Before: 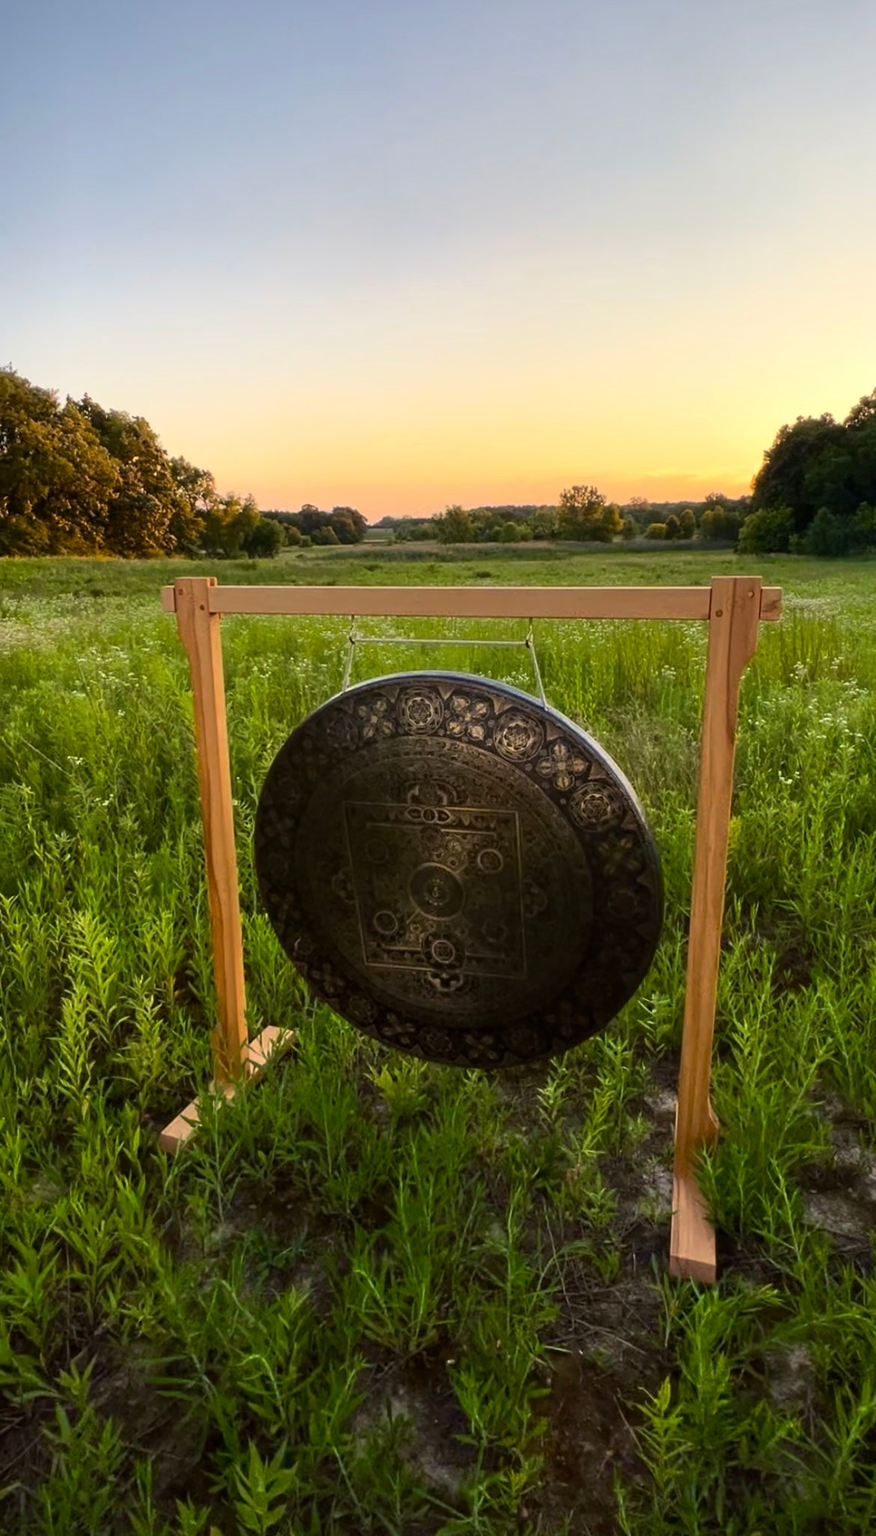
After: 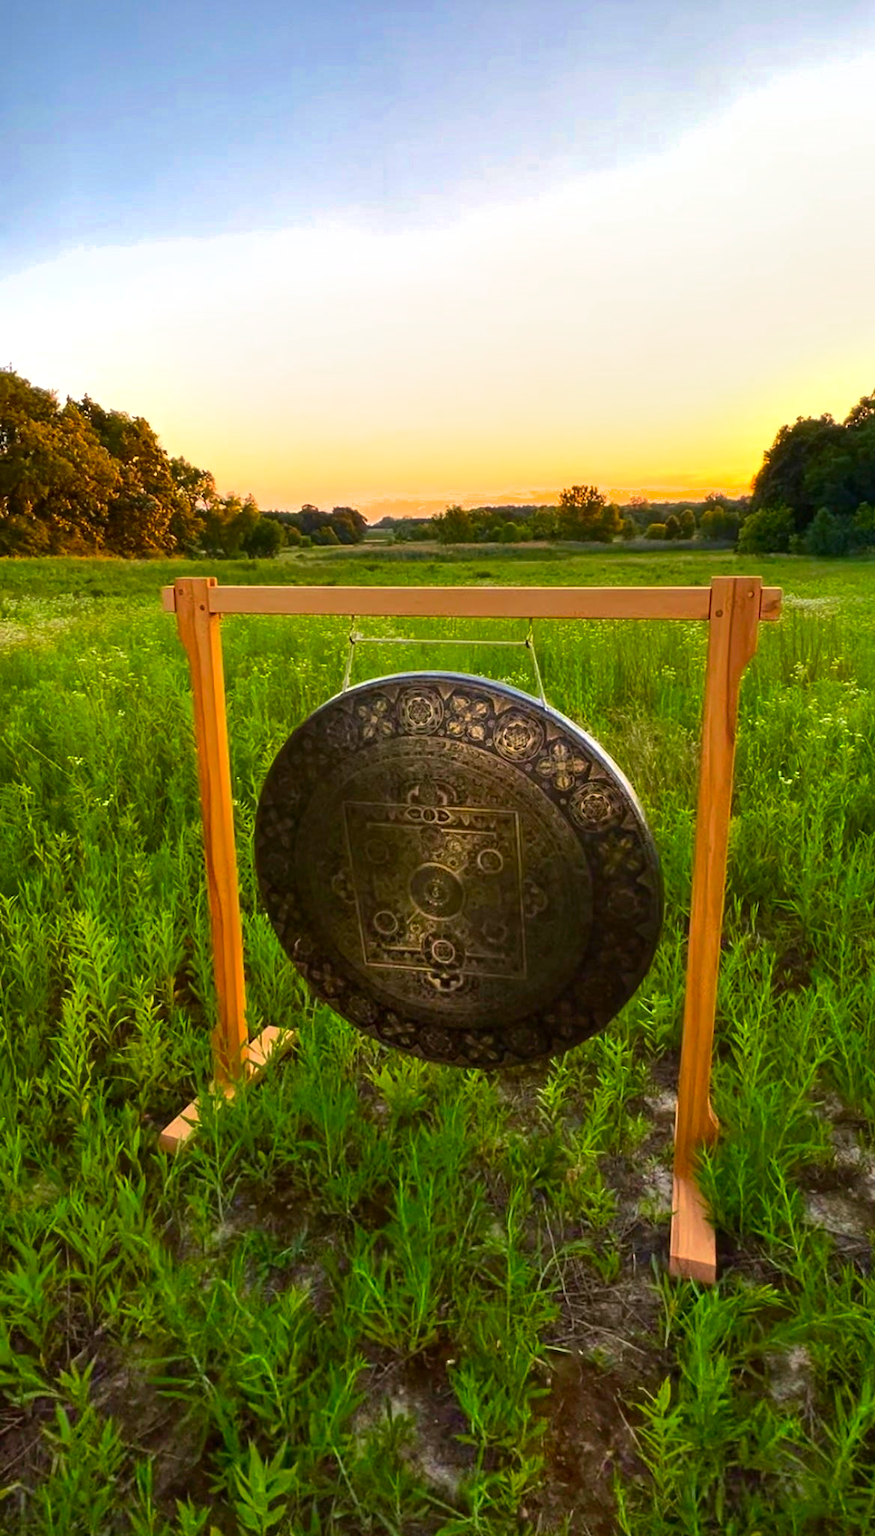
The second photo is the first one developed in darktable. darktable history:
color zones: curves: ch0 [(0, 0.425) (0.143, 0.422) (0.286, 0.42) (0.429, 0.419) (0.571, 0.419) (0.714, 0.42) (0.857, 0.422) (1, 0.425)]; ch1 [(0, 0.666) (0.143, 0.669) (0.286, 0.671) (0.429, 0.67) (0.571, 0.67) (0.714, 0.67) (0.857, 0.67) (1, 0.666)]
shadows and highlights: low approximation 0.01, soften with gaussian
exposure: black level correction 0, exposure 0.695 EV, compensate highlight preservation false
